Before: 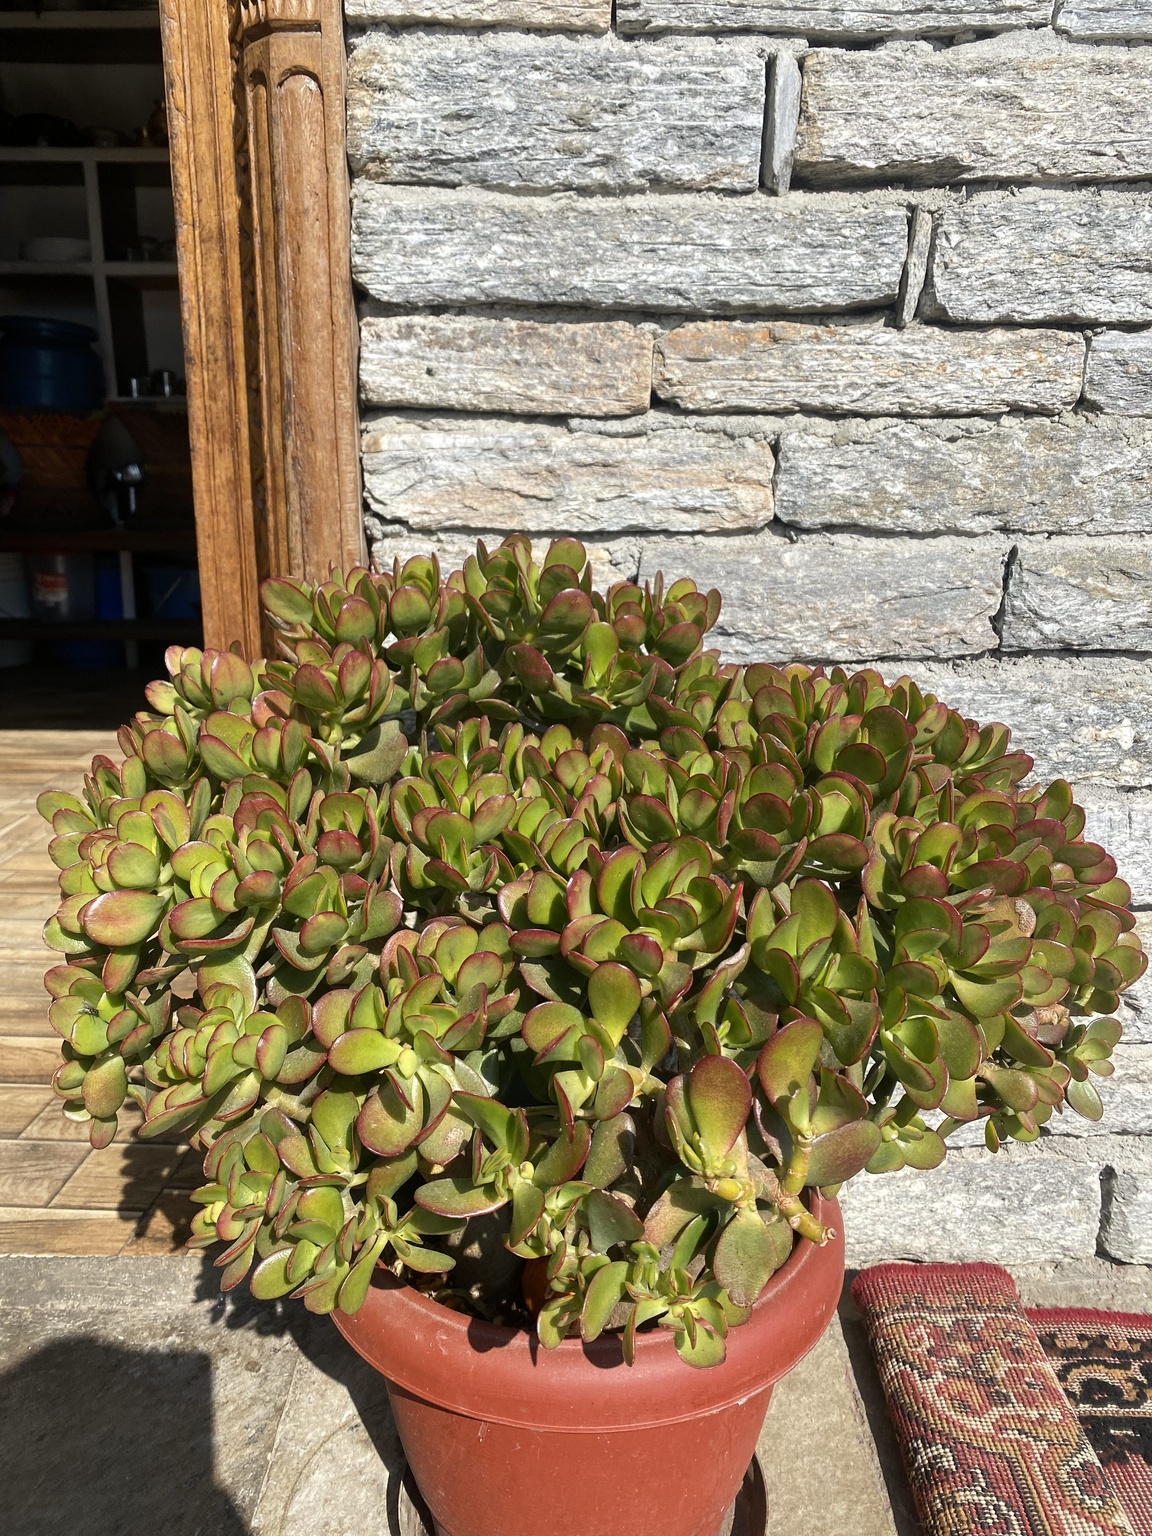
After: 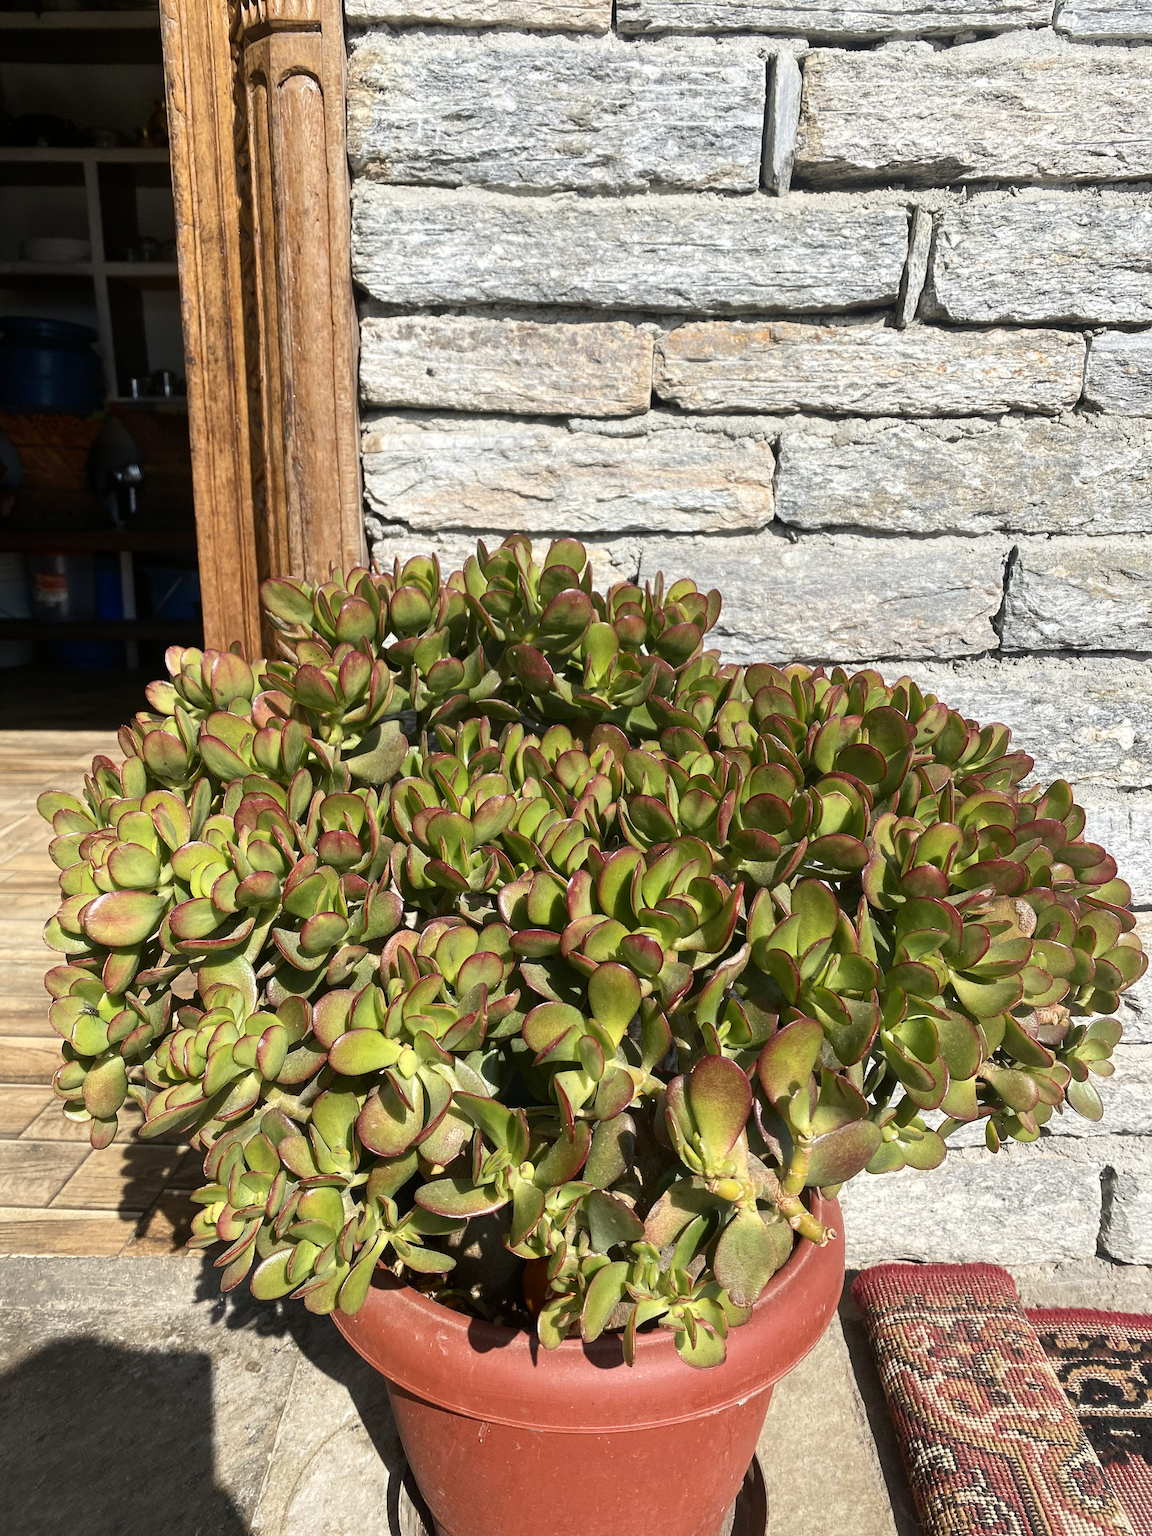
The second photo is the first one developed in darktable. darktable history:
contrast brightness saturation: contrast 0.151, brightness 0.045
